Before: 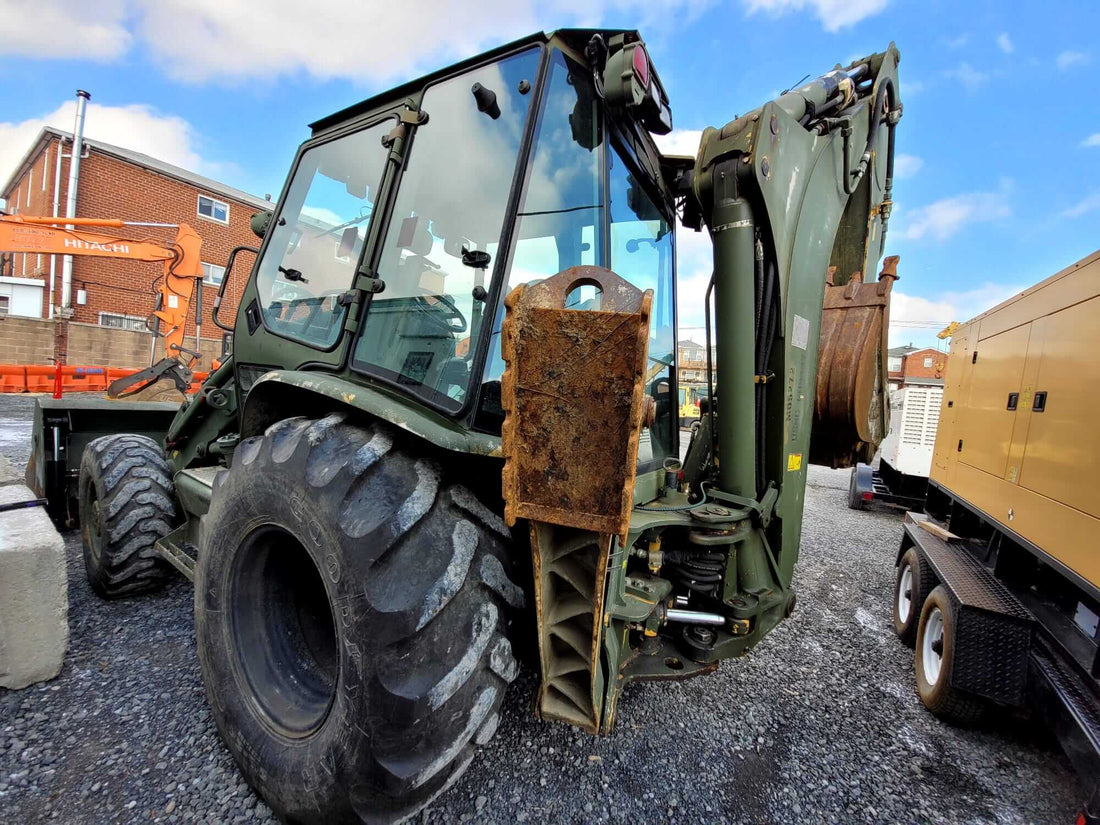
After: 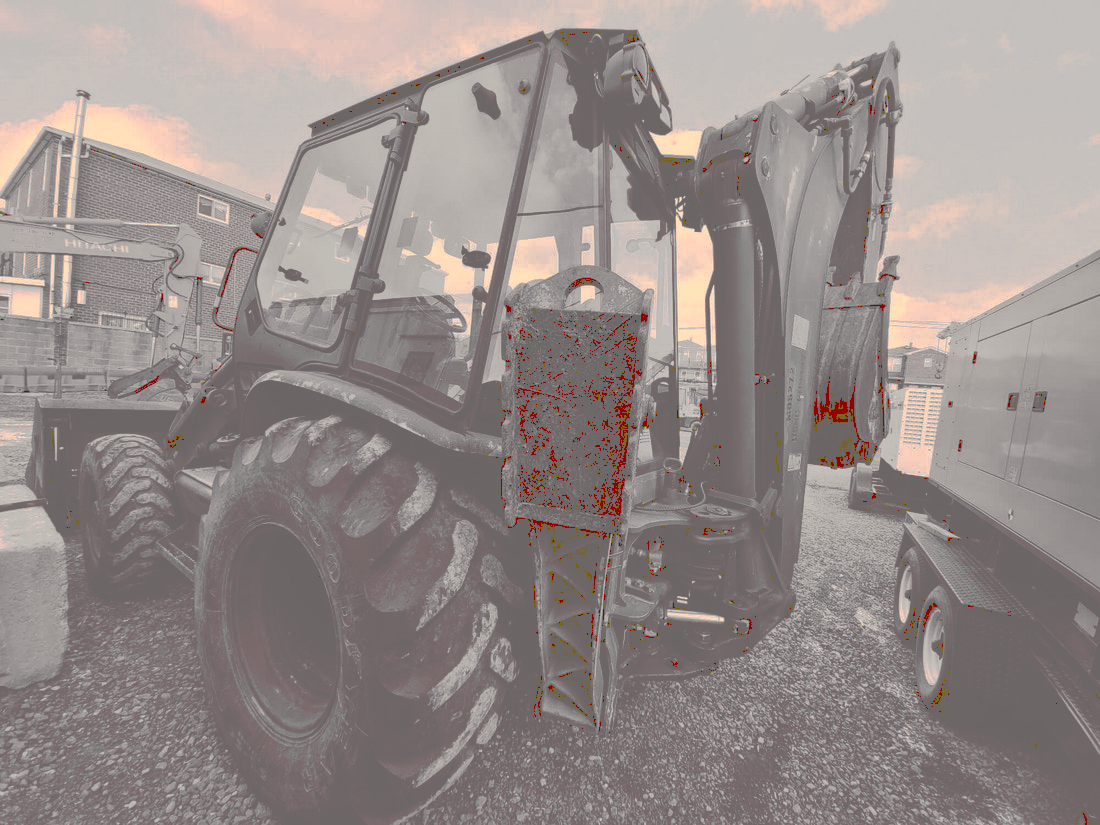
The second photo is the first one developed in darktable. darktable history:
tone curve: curves: ch0 [(0, 0) (0.003, 0.43) (0.011, 0.433) (0.025, 0.434) (0.044, 0.436) (0.069, 0.439) (0.1, 0.442) (0.136, 0.446) (0.177, 0.449) (0.224, 0.454) (0.277, 0.462) (0.335, 0.488) (0.399, 0.524) (0.468, 0.566) (0.543, 0.615) (0.623, 0.666) (0.709, 0.718) (0.801, 0.761) (0.898, 0.801) (1, 1)], preserve colors none
color look up table: target L [81.9, 84.09, 83.16, 79.17, 49.42, 57.06, 56.87, 36.39, 37.23, 34.4, 8.161, 8.161, 81.17, 74.59, 63.11, 56.08, 65.46, 52.8, 32.92, 40.5, 45.93, 32.92, 2.65, 5.79, 4.039, 97.51, 78.25, 91, 76.82, 88.44, 50.86, 87.56, 84.71, 56.78, 60.7, 61.65, 46.58, 32.92, 41.54, 43.02, 15.91, 12.43, 12.43, 89.74, 88.44, 61.65, 63.07, 37.86, 24.23], target a [2.486, 2.632, 1.475, 3.901, 3.869, 3.485, 2.722, 6.604, 6.353, 6.767, 40.42, 40.42, 2.351, 2.73, 3.027, 3.623, 2.714, 4.415, 6.836, 5.029, 5.111, 6.836, 17.18, 35.36, 27.26, 7.438, 2.56, 1.476, 3.158, 2.429, 3.409, 1.197, 1.297, 2.548, 2.904, 2.903, 4.956, 6.836, 6.222, 5.383, 37.99, 37.83, 37.83, 2.733, 2.429, 2.903, 2.766, 6.876, 19.51], target b [6.662, 6.449, 7.352, 8.072, 1.337, 2.084, 2.525, 1.307, 1.33, 1.468, 12.64, 12.64, 7.845, 4.17, 2.201, 2.465, 3.666, 2.083, 1.464, 0.957, 0.95, 1.464, 3.673, 9.05, 6.049, 16.58, 6.664, 10.42, 6.576, 8.747, 1.674, 8.518, 7.353, 1.624, 3.391, 2.469, 1.973, 1.464, 1.166, 0.978, 13.99, 13.92, 13.92, 9.639, 8.747, 2.469, 3.21, 1.482, 5.083], num patches 49
